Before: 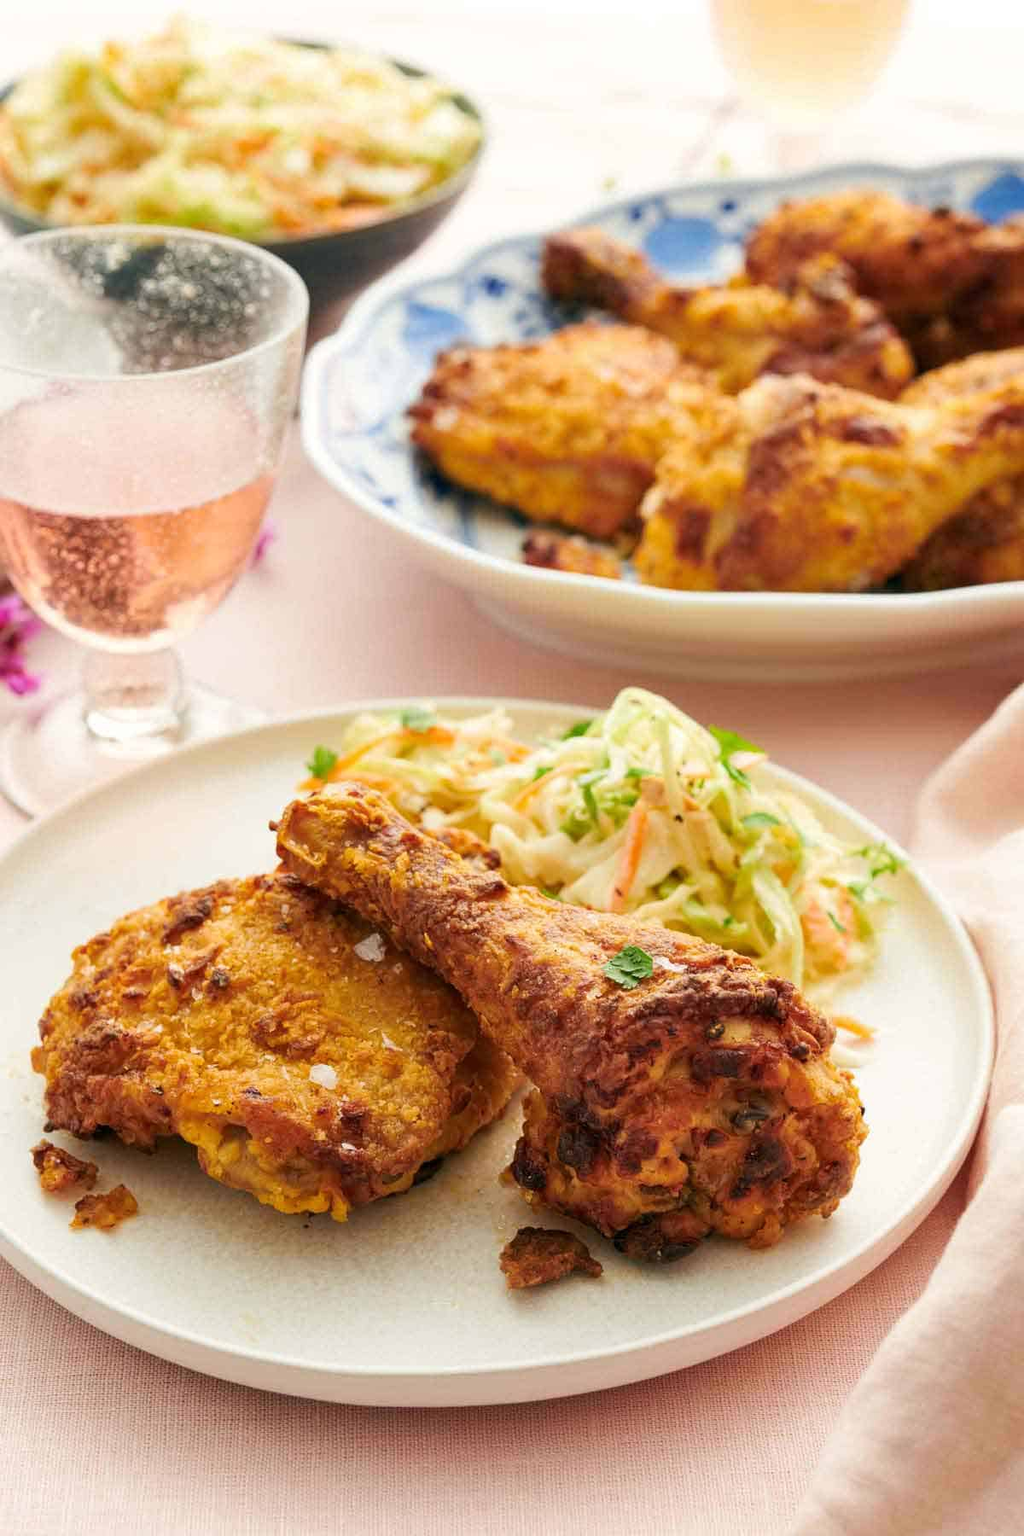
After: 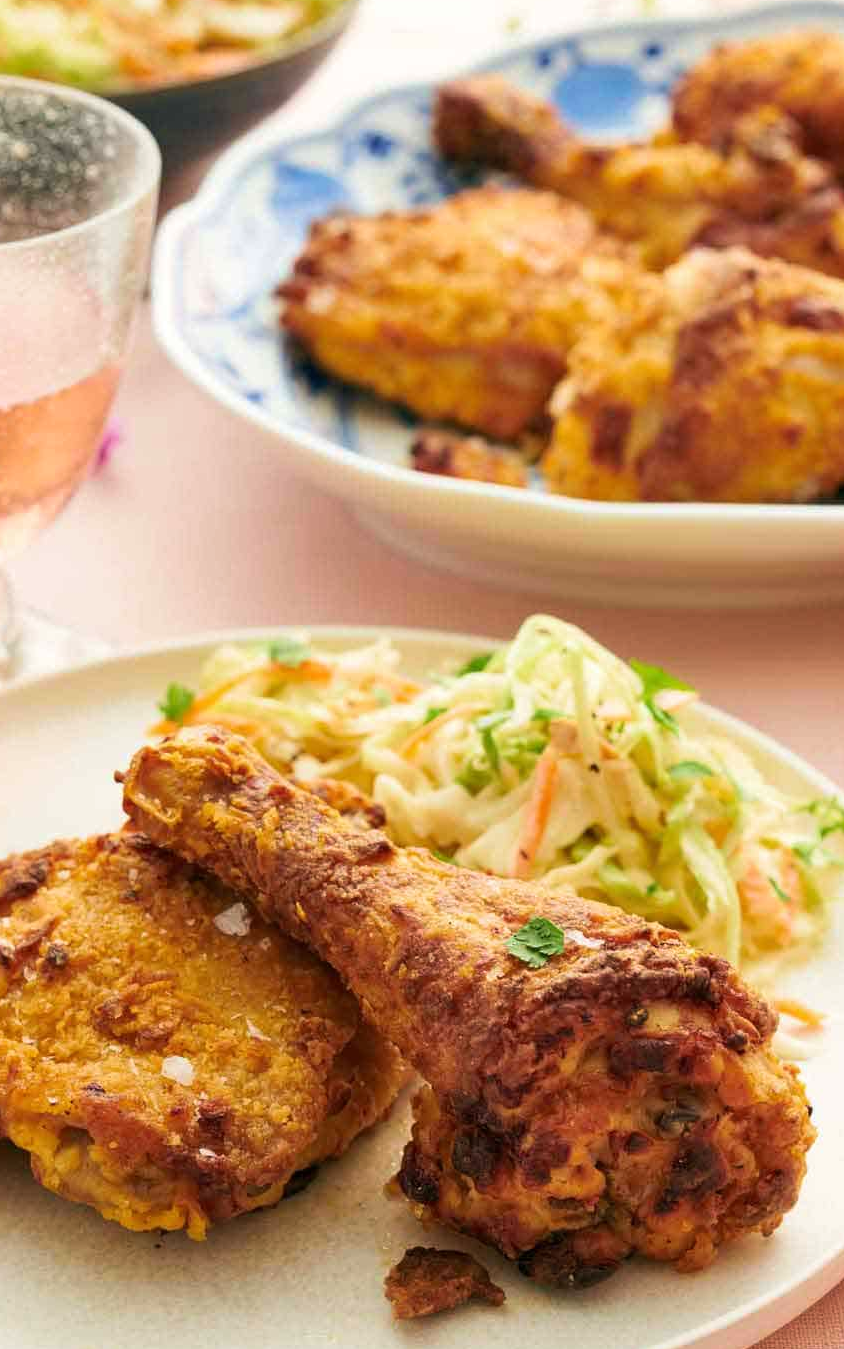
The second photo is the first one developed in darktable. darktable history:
crop and rotate: left 16.765%, top 10.65%, right 12.857%, bottom 14.377%
velvia: on, module defaults
